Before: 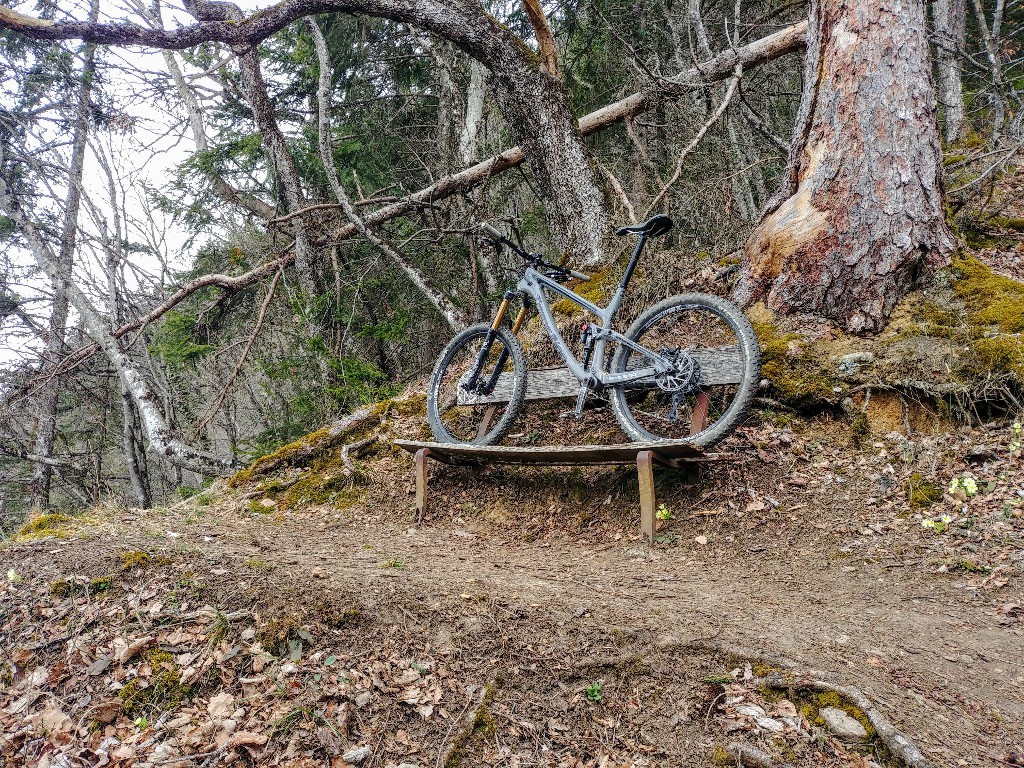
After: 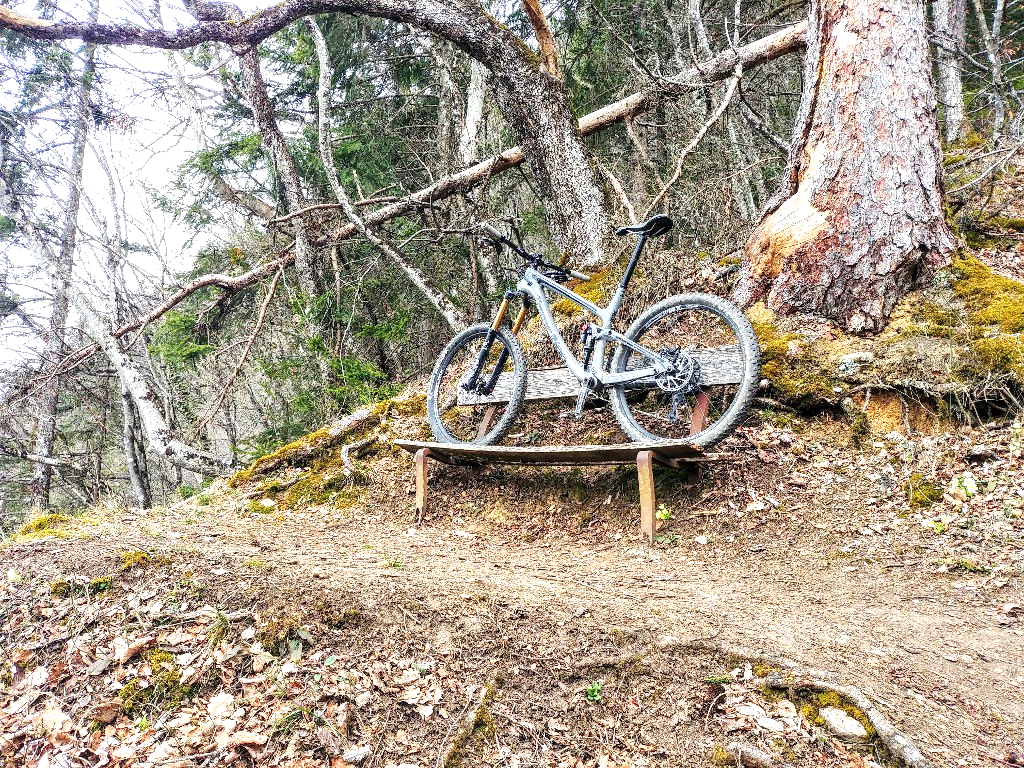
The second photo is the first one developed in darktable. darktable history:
local contrast: mode bilateral grid, contrast 19, coarseness 50, detail 120%, midtone range 0.2
exposure: exposure 1.073 EV, compensate exposure bias true, compensate highlight preservation false
